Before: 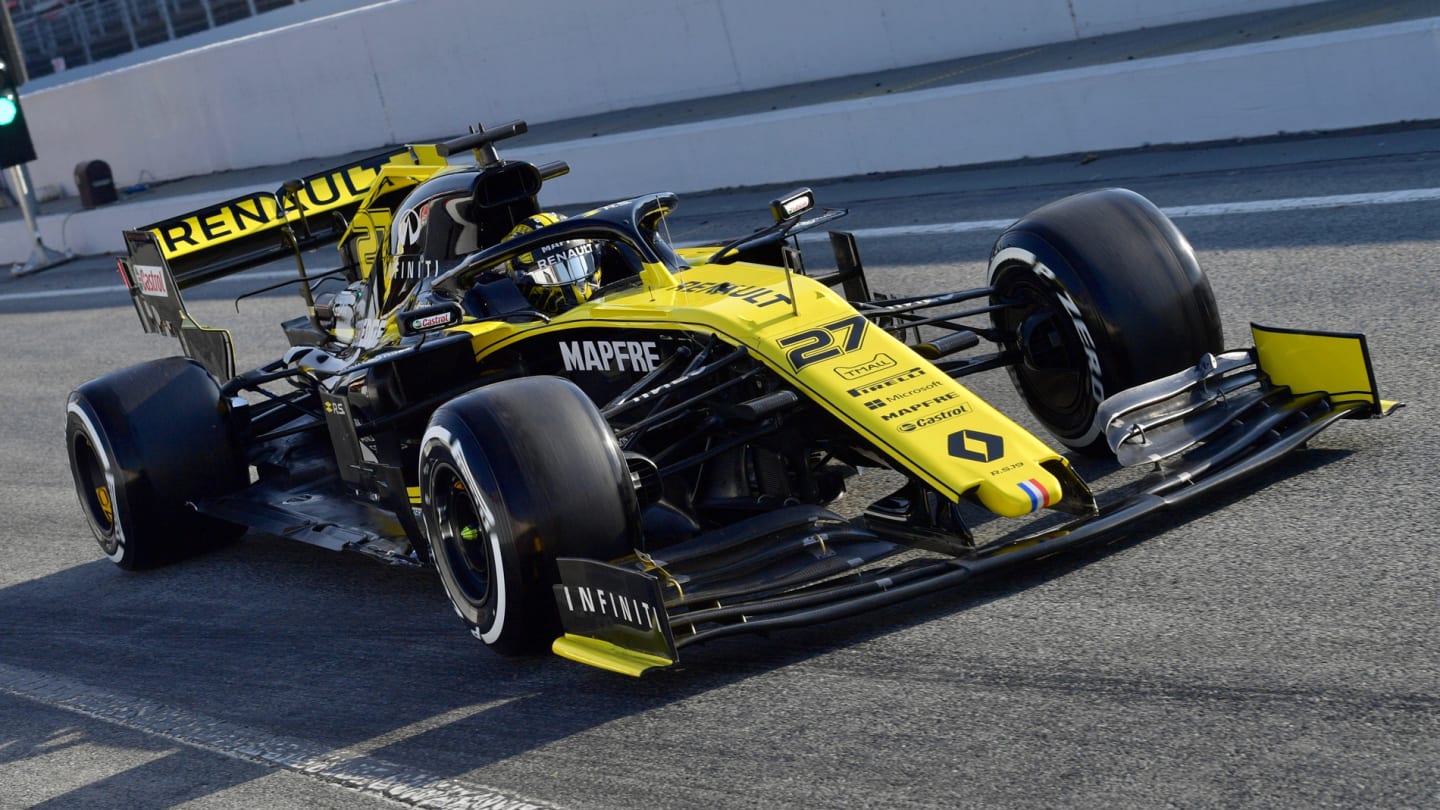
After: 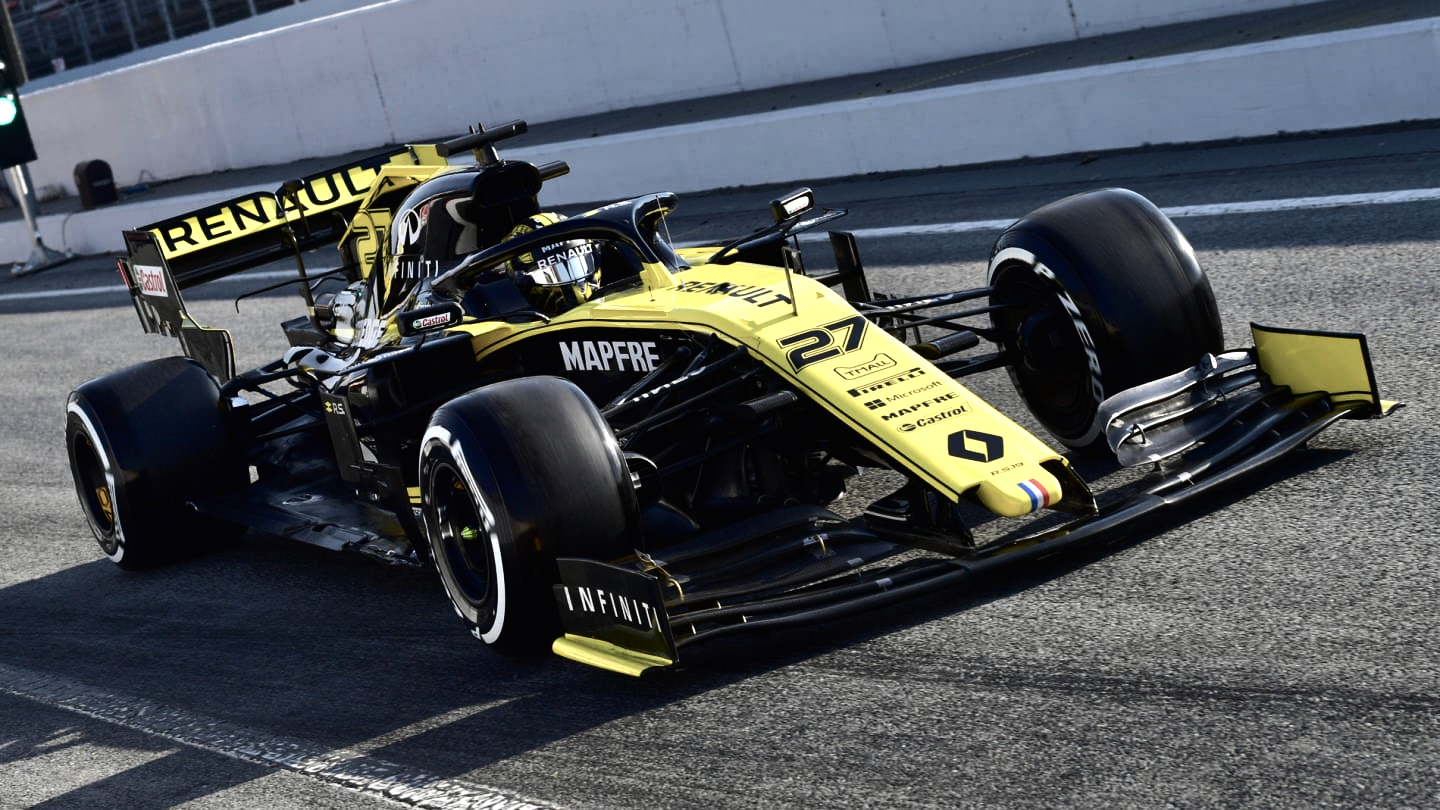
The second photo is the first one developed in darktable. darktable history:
tone curve: curves: ch0 [(0, 0) (0.003, 0.006) (0.011, 0.01) (0.025, 0.017) (0.044, 0.029) (0.069, 0.043) (0.1, 0.064) (0.136, 0.091) (0.177, 0.128) (0.224, 0.162) (0.277, 0.206) (0.335, 0.258) (0.399, 0.324) (0.468, 0.404) (0.543, 0.499) (0.623, 0.595) (0.709, 0.693) (0.801, 0.786) (0.898, 0.883) (1, 1)], color space Lab, independent channels, preserve colors none
color balance rgb: perceptual saturation grading › global saturation -32.106%, global vibrance 20%
tone equalizer: -8 EV -0.741 EV, -7 EV -0.736 EV, -6 EV -0.56 EV, -5 EV -0.363 EV, -3 EV 0.386 EV, -2 EV 0.6 EV, -1 EV 0.681 EV, +0 EV 0.757 EV, edges refinement/feathering 500, mask exposure compensation -1.57 EV, preserve details no
